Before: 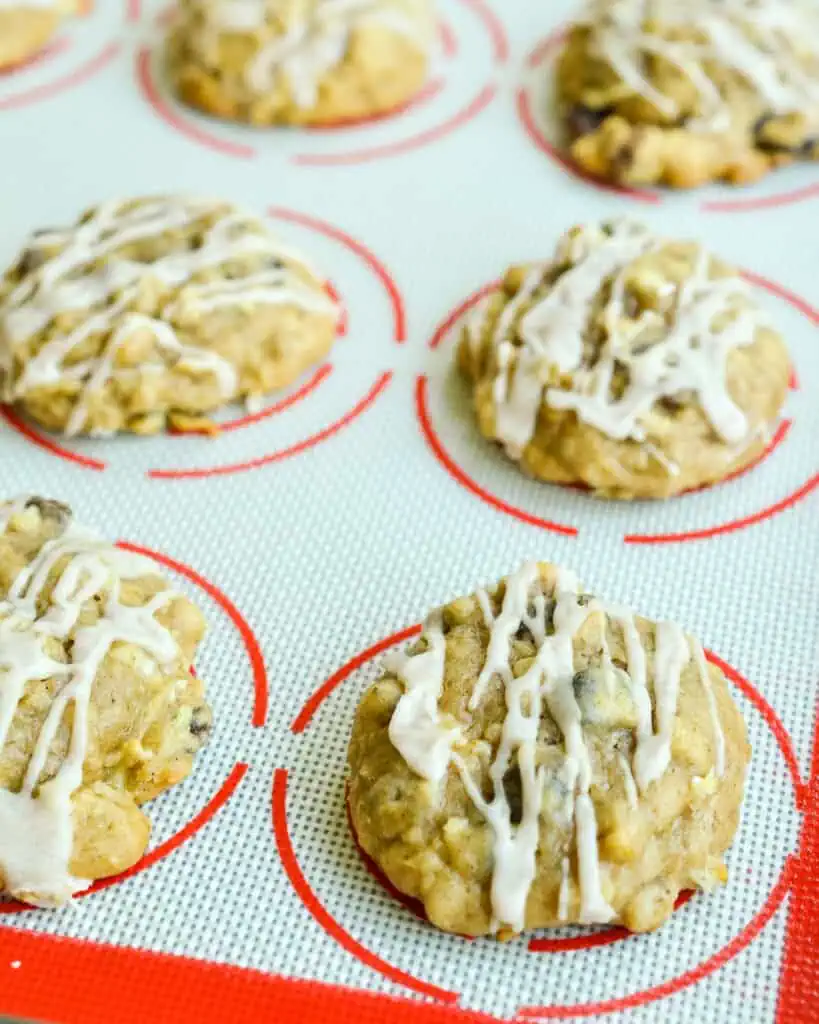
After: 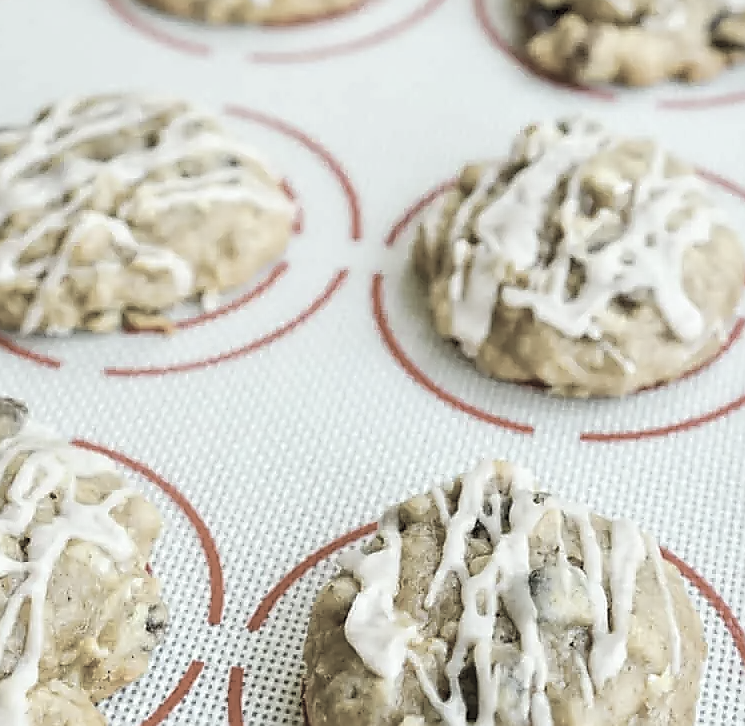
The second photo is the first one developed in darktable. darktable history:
color balance rgb: perceptual saturation grading › global saturation 25.216%
sharpen: radius 1.353, amount 1.238, threshold 0.816
color correction: highlights b* 0.004, saturation 0.291
crop: left 5.378%, top 9.962%, right 3.617%, bottom 19.086%
